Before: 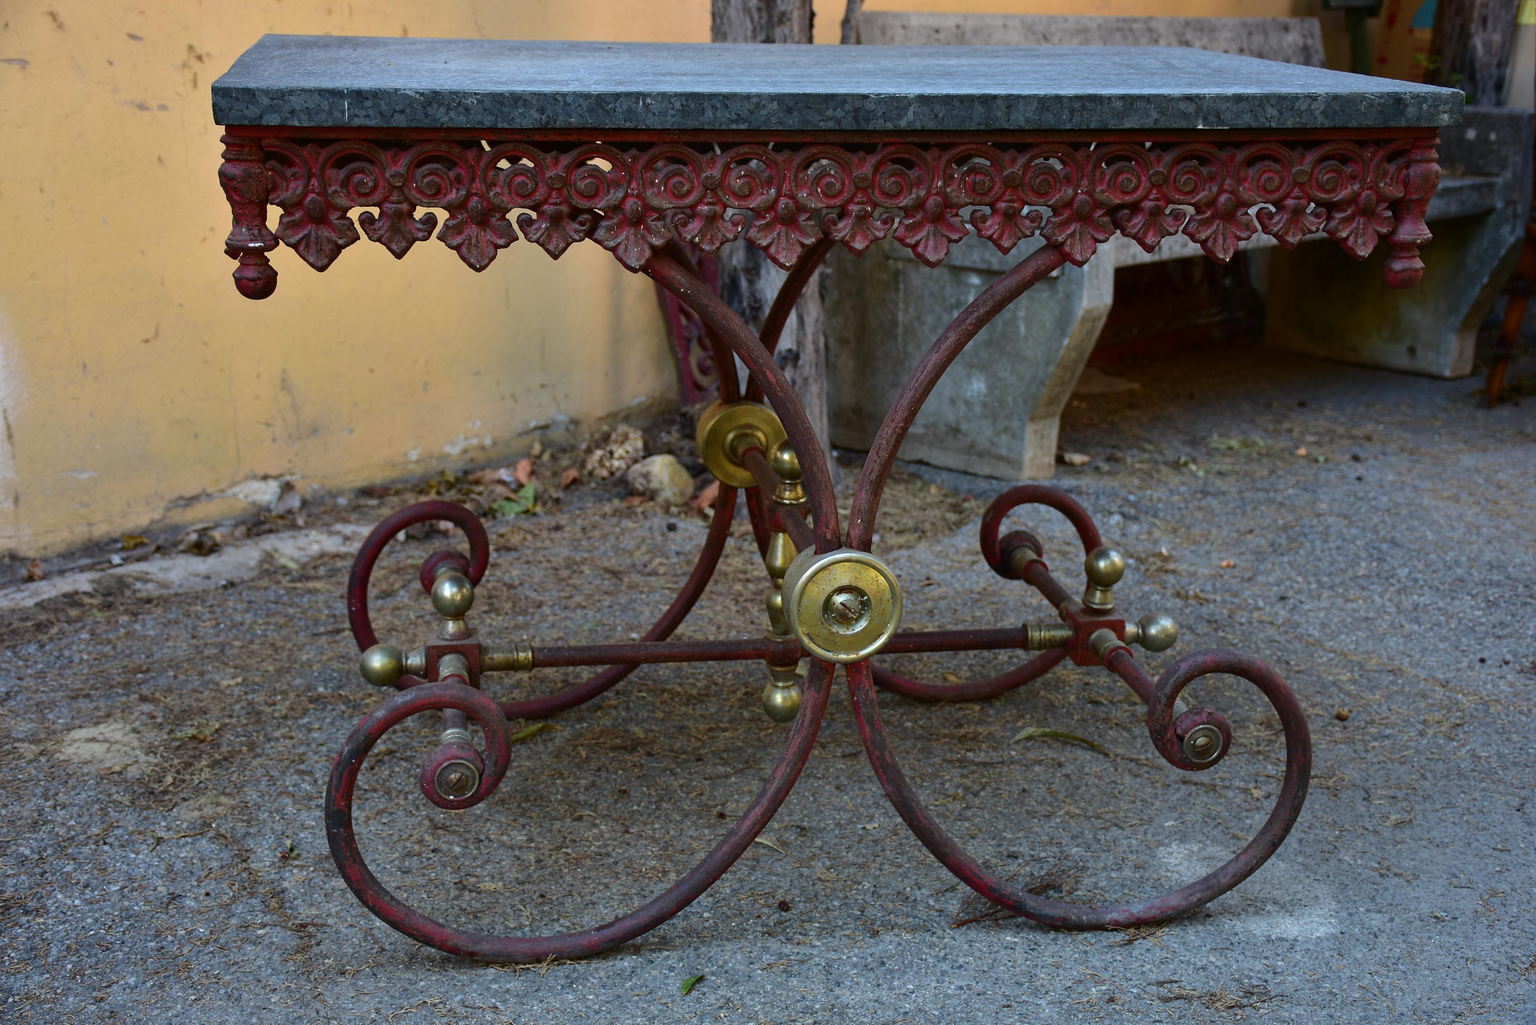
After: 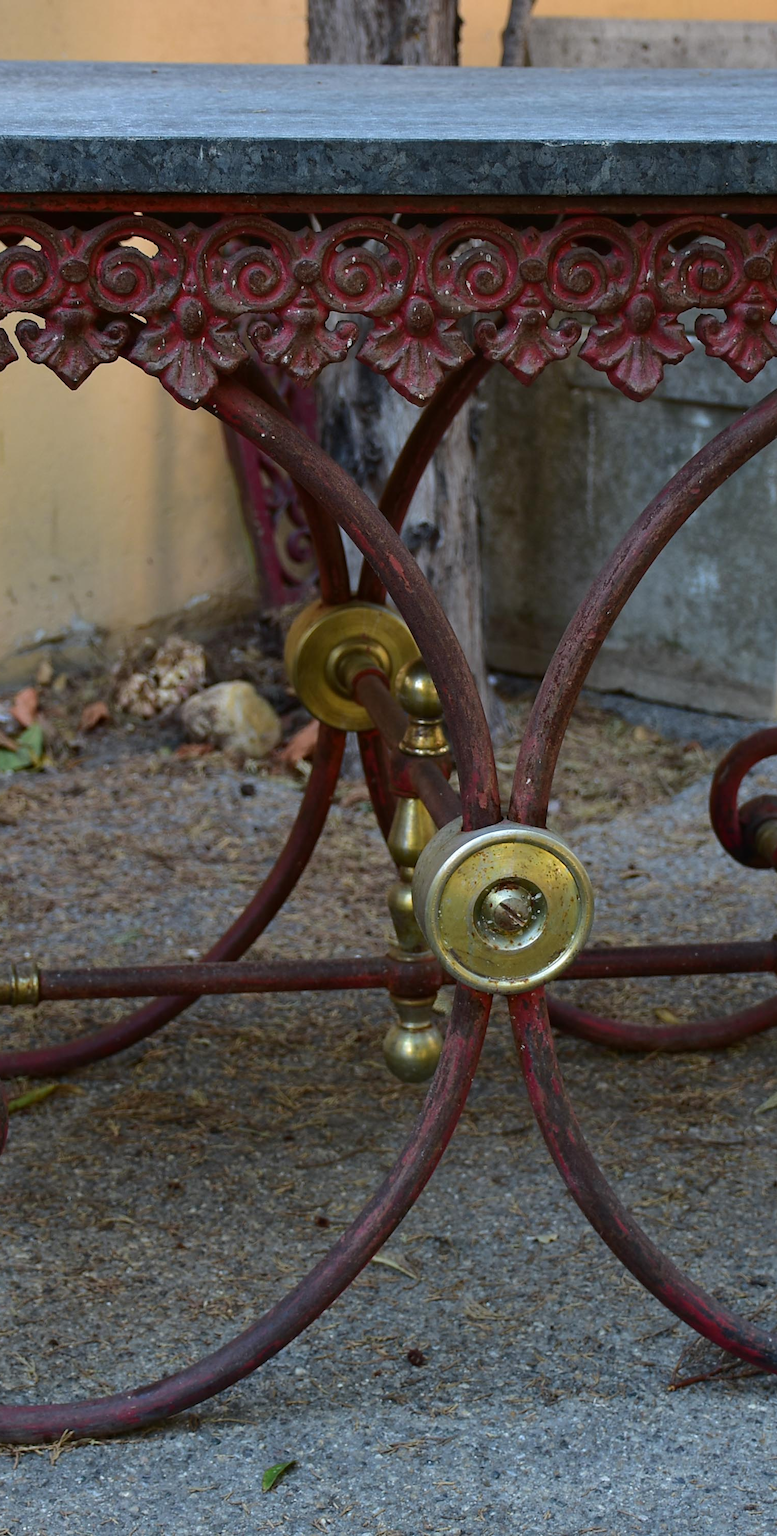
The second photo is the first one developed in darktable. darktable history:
crop: left 32.997%, right 33.232%
